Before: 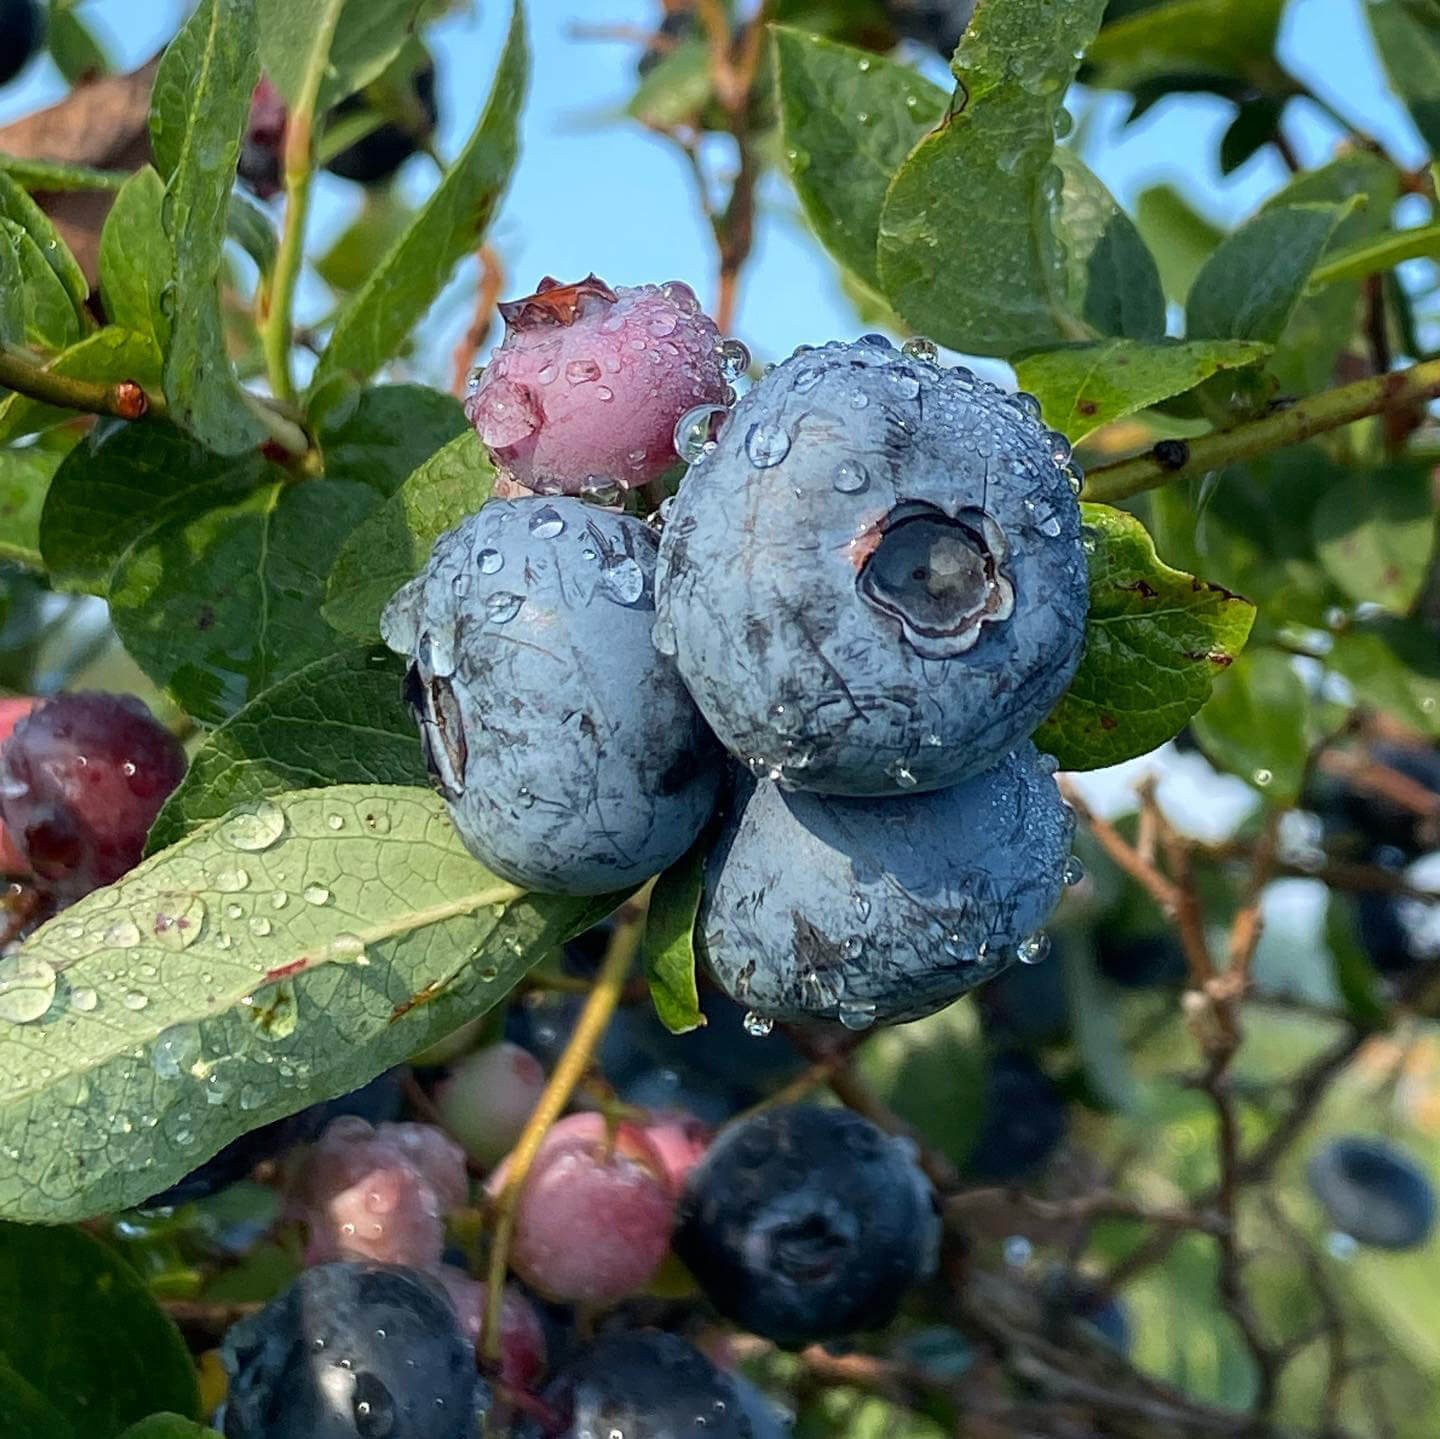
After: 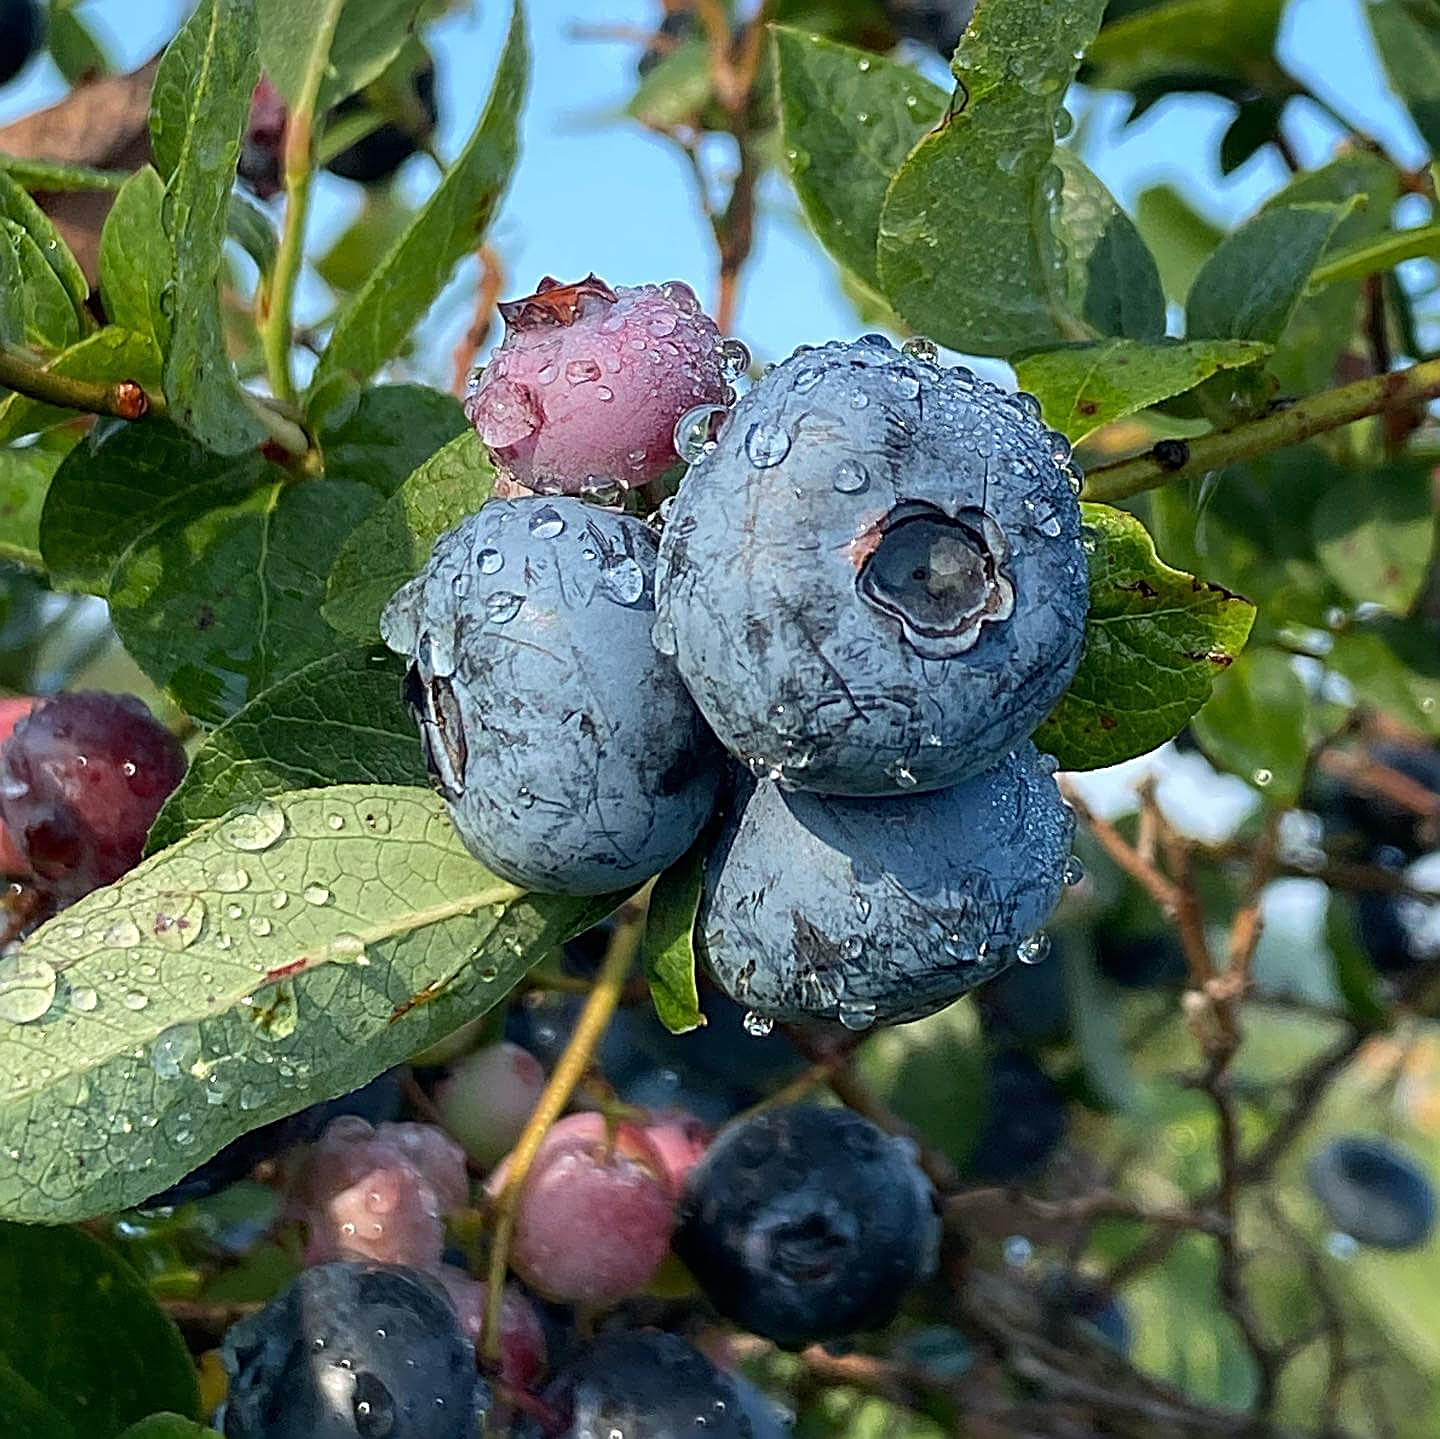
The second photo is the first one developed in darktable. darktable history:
sharpen: radius 2.615, amount 0.7
tone equalizer: on, module defaults
